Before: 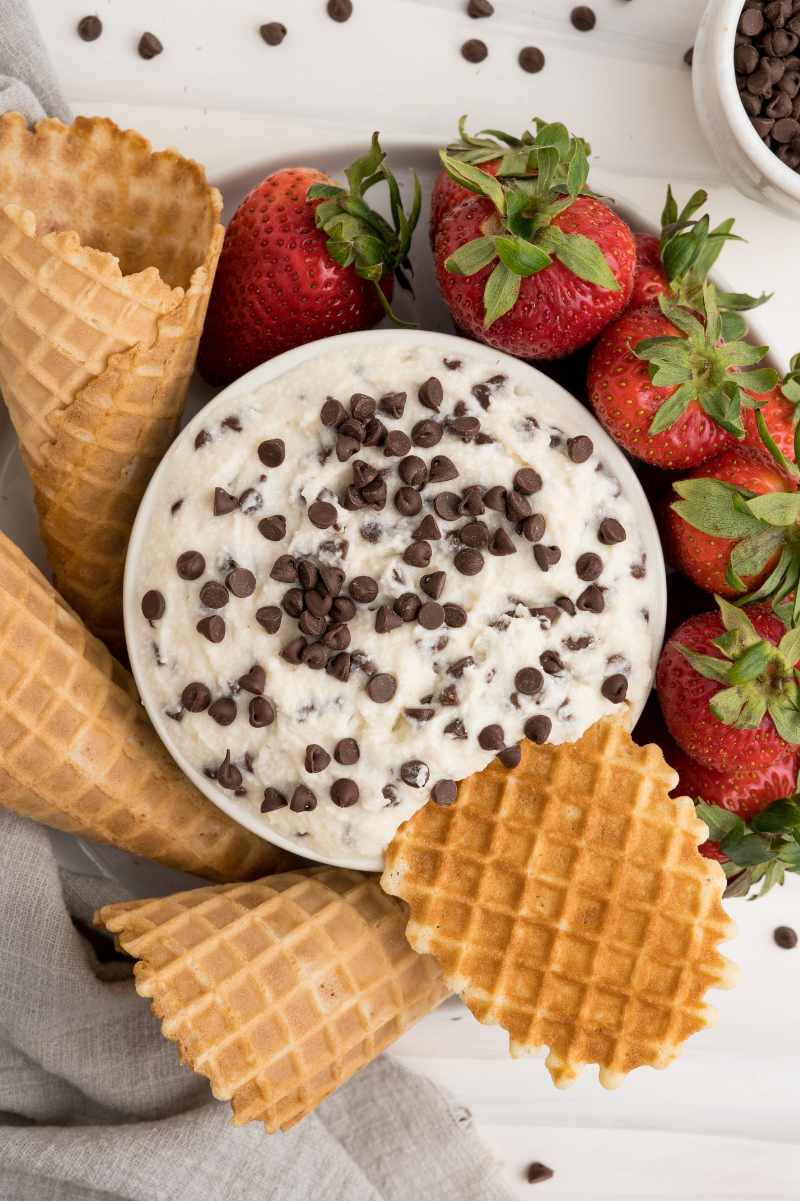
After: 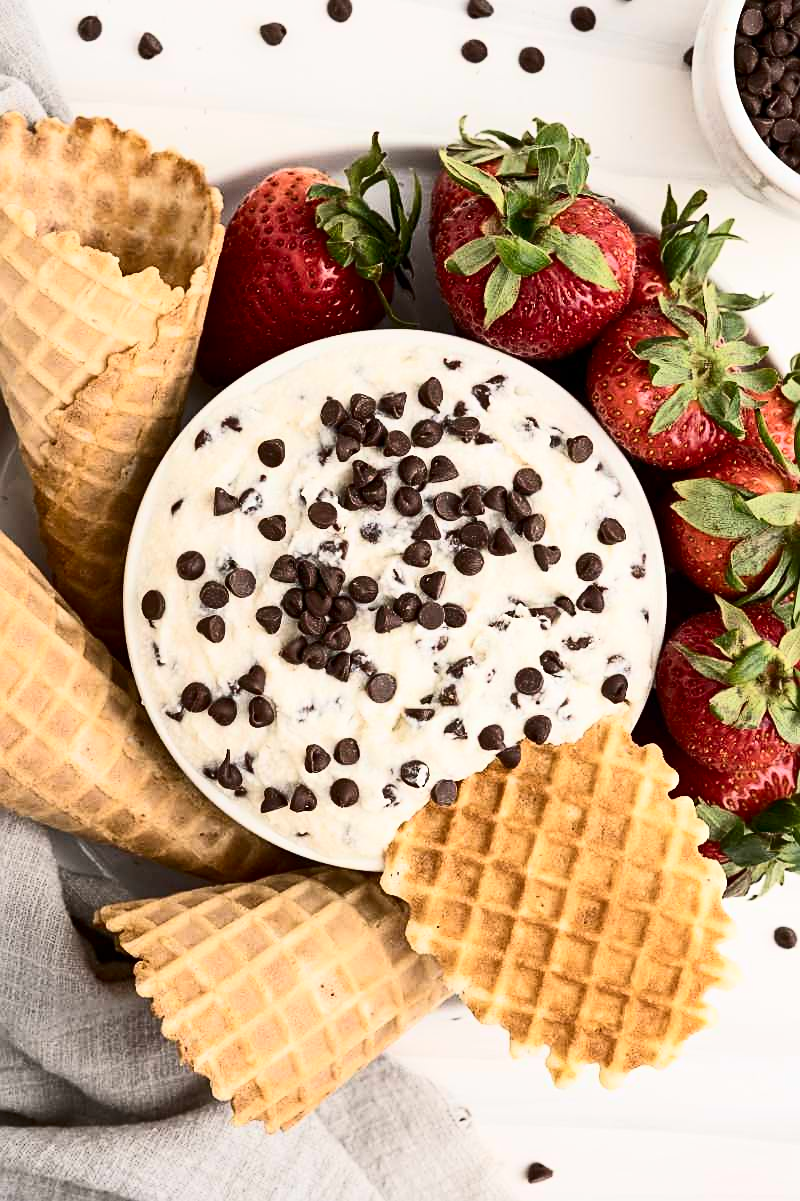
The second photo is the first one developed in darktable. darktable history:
sharpen: on, module defaults
contrast brightness saturation: contrast 0.39, brightness 0.1
